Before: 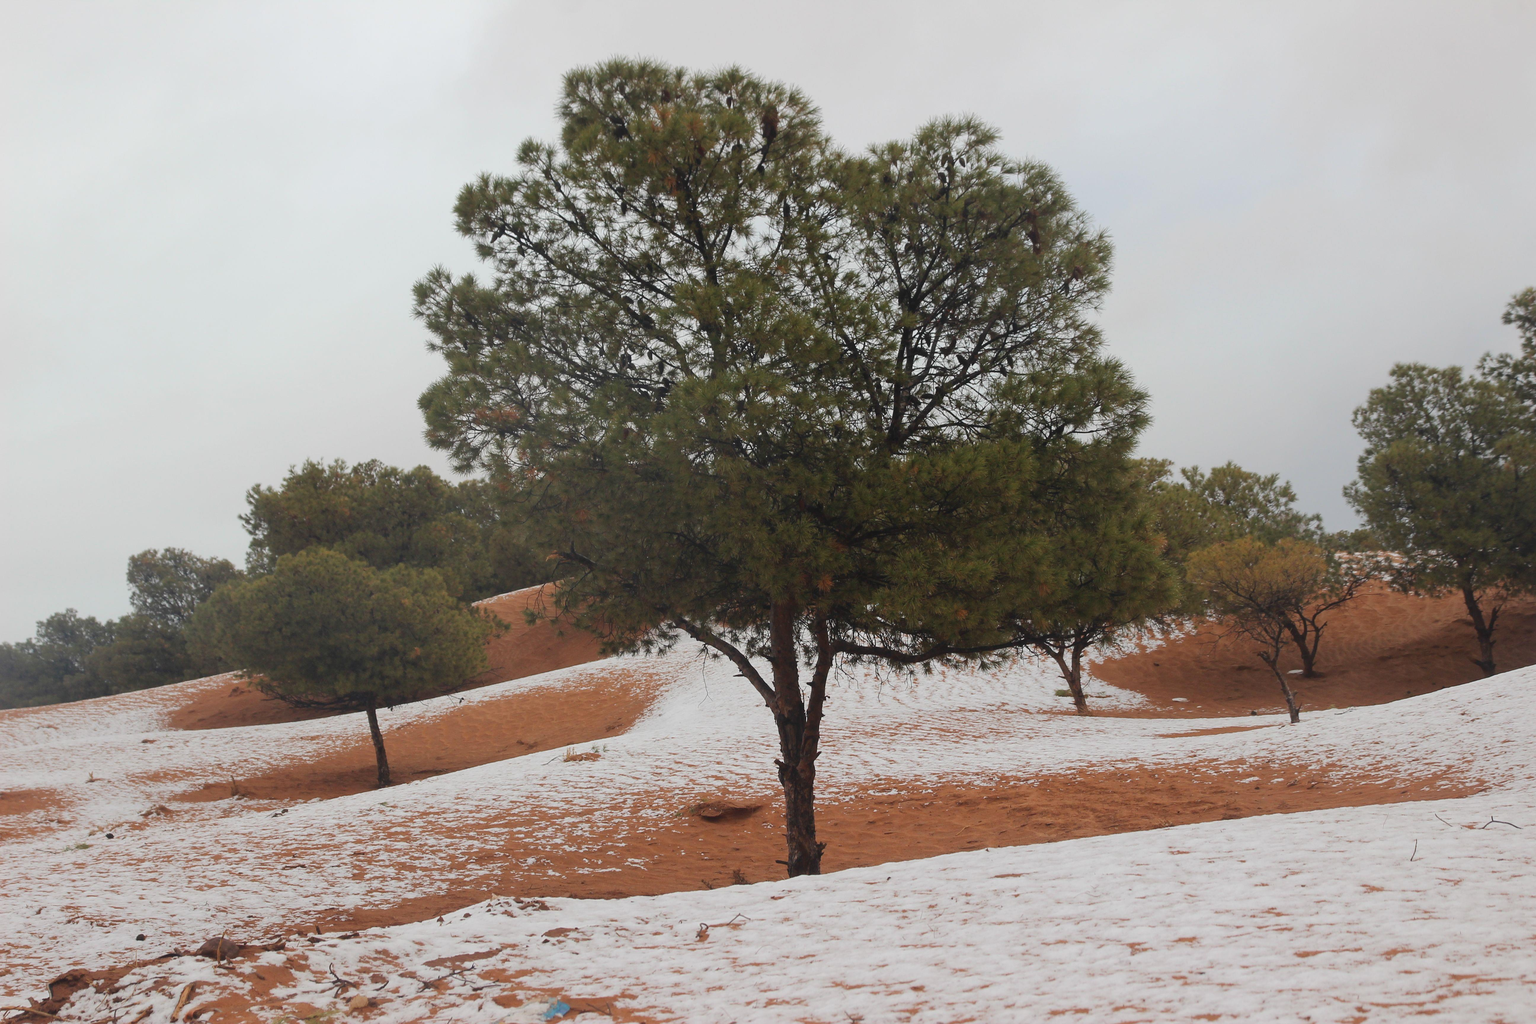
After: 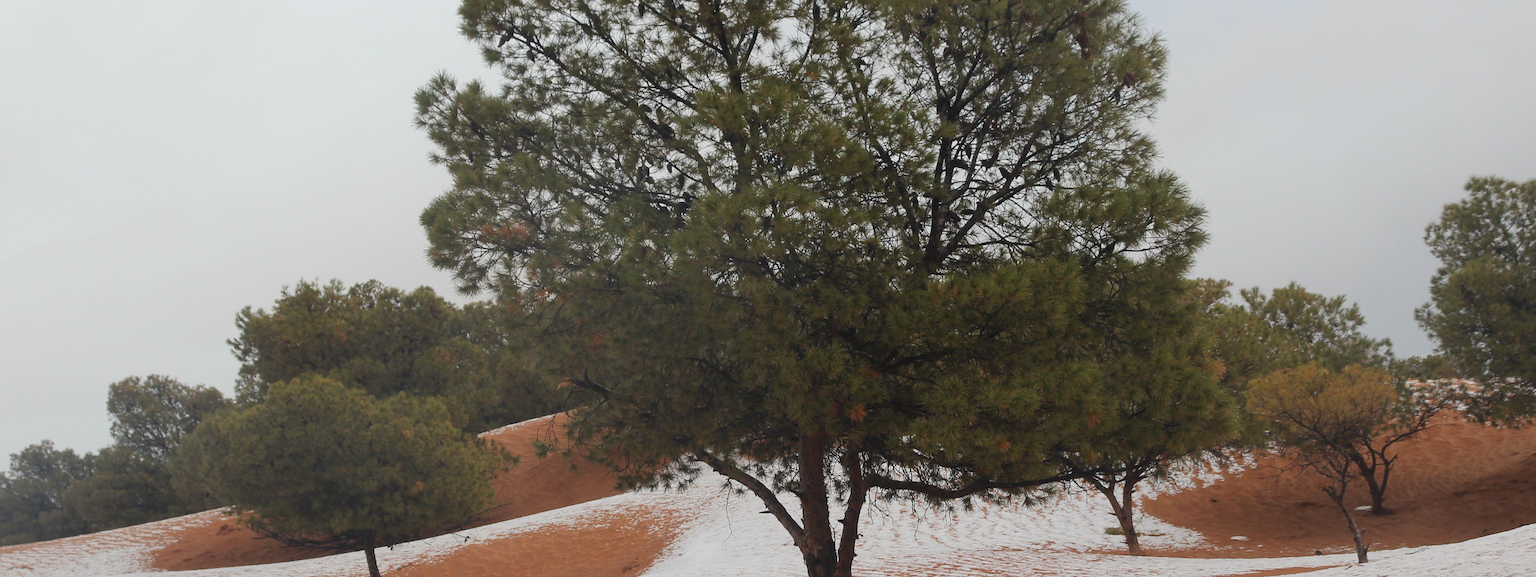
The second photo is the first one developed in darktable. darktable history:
crop: left 1.795%, top 19.489%, right 5.177%, bottom 27.997%
